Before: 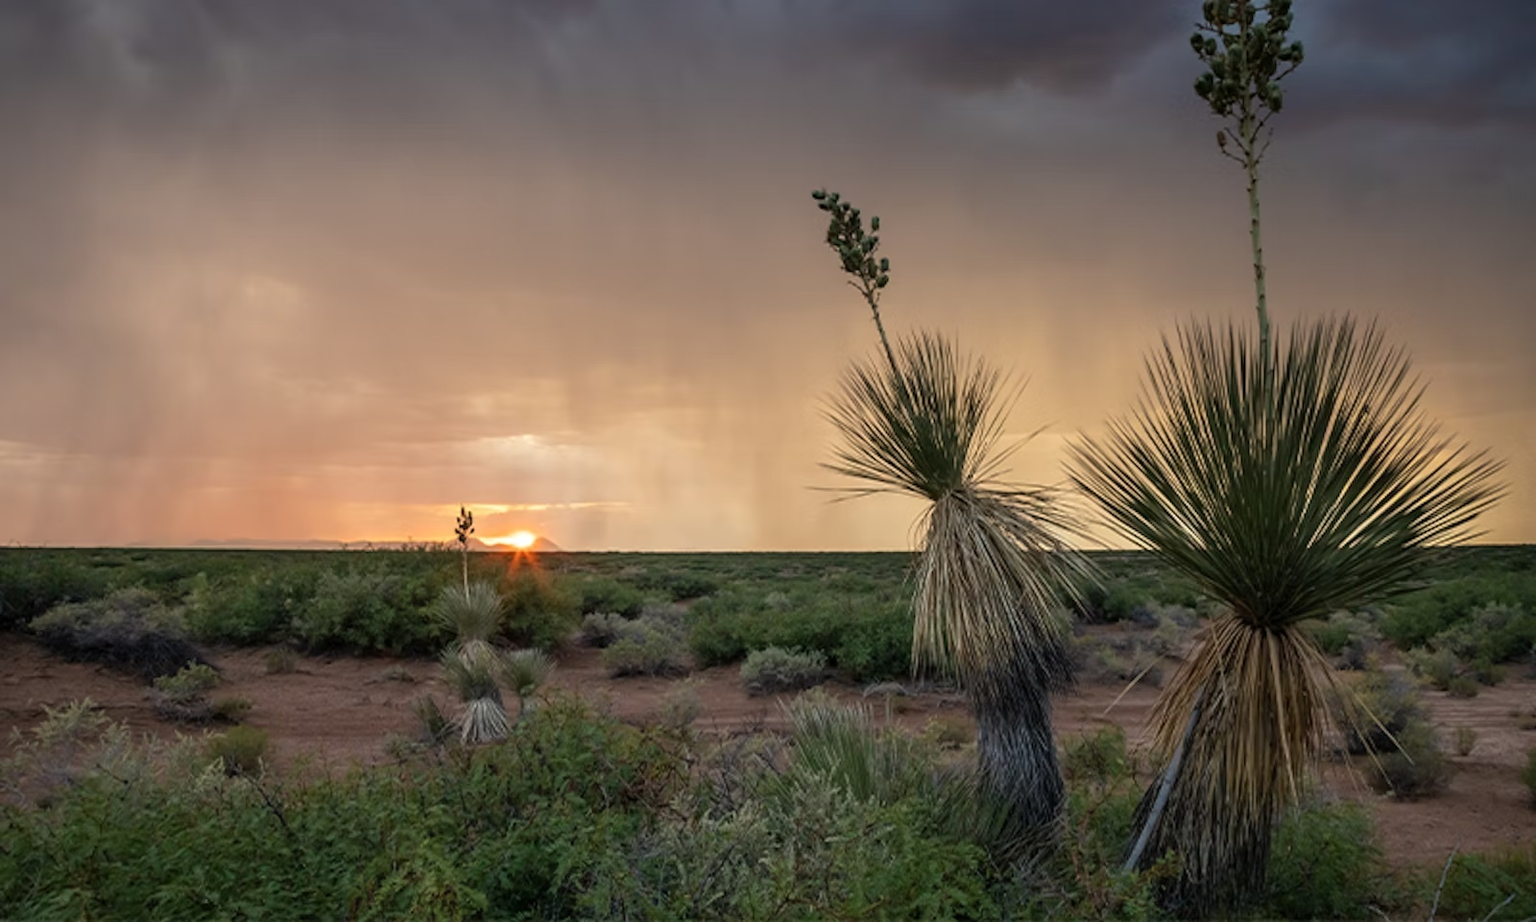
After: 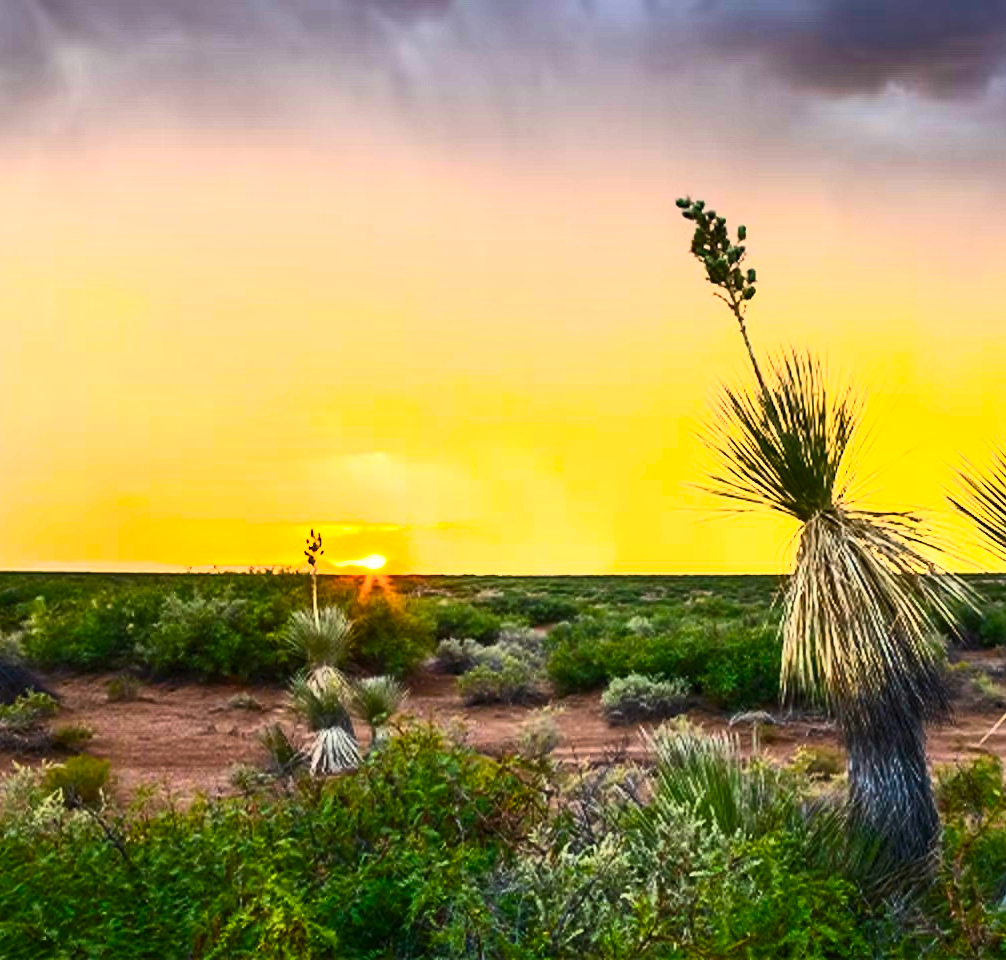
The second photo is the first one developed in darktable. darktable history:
contrast brightness saturation: contrast 0.631, brightness 0.36, saturation 0.138
color balance rgb: linear chroma grading › shadows 17.397%, linear chroma grading › highlights 61.659%, linear chroma grading › global chroma 49.737%, perceptual saturation grading › global saturation -0.073%, global vibrance 9.372%
crop: left 10.68%, right 26.388%
exposure: exposure 0.659 EV, compensate highlight preservation false
